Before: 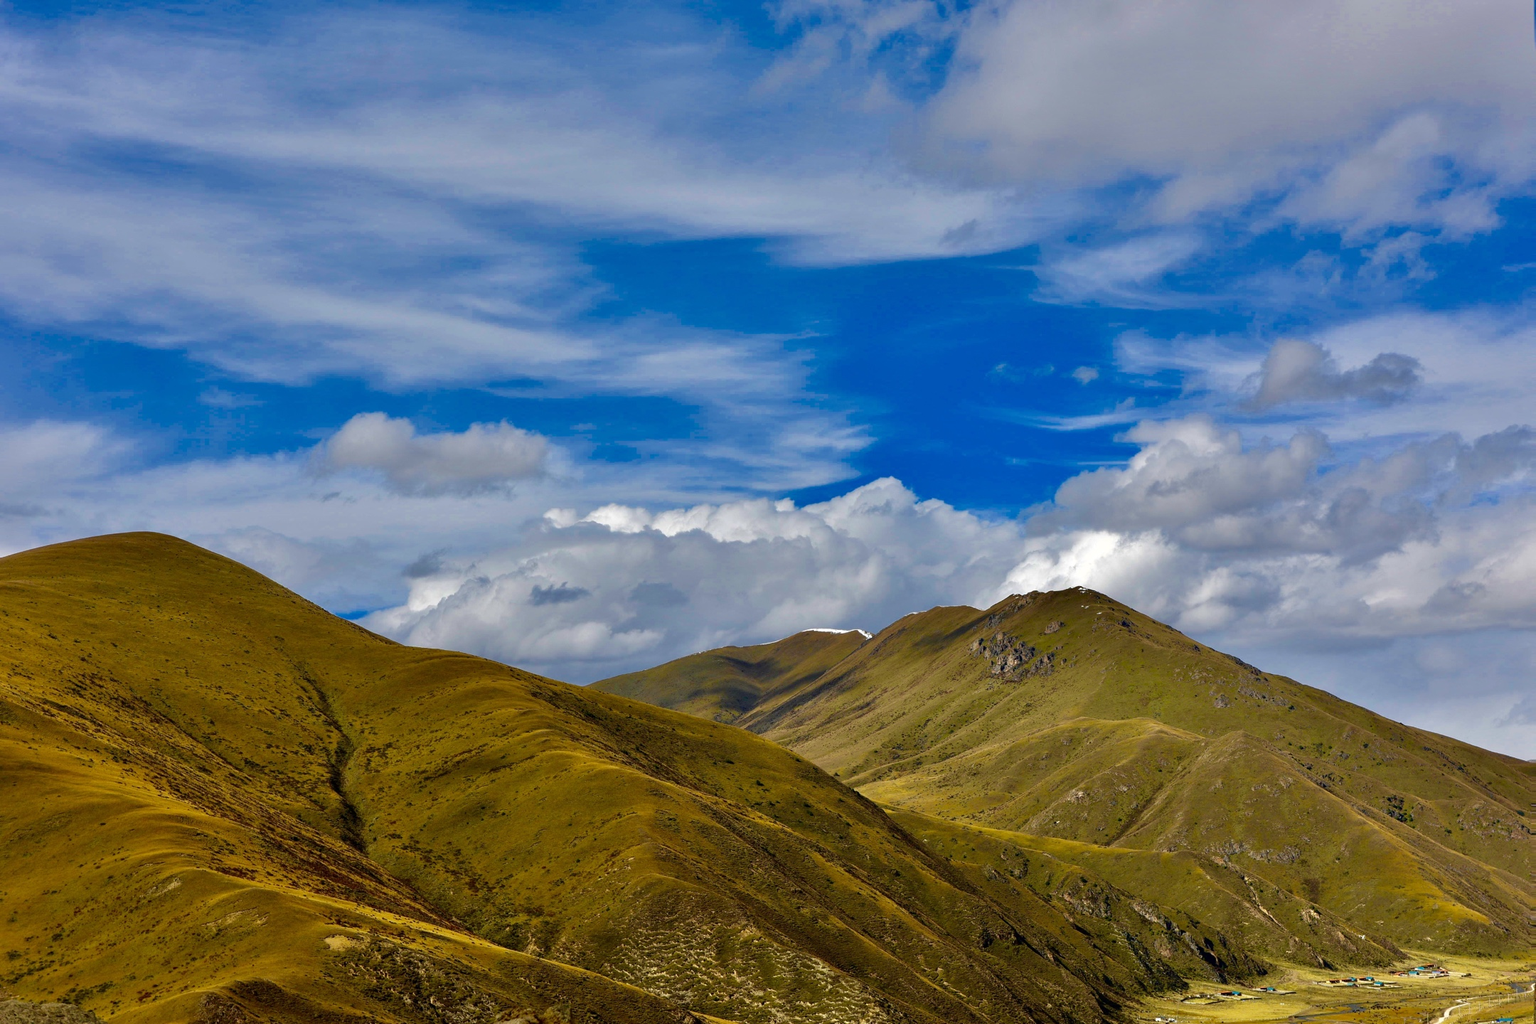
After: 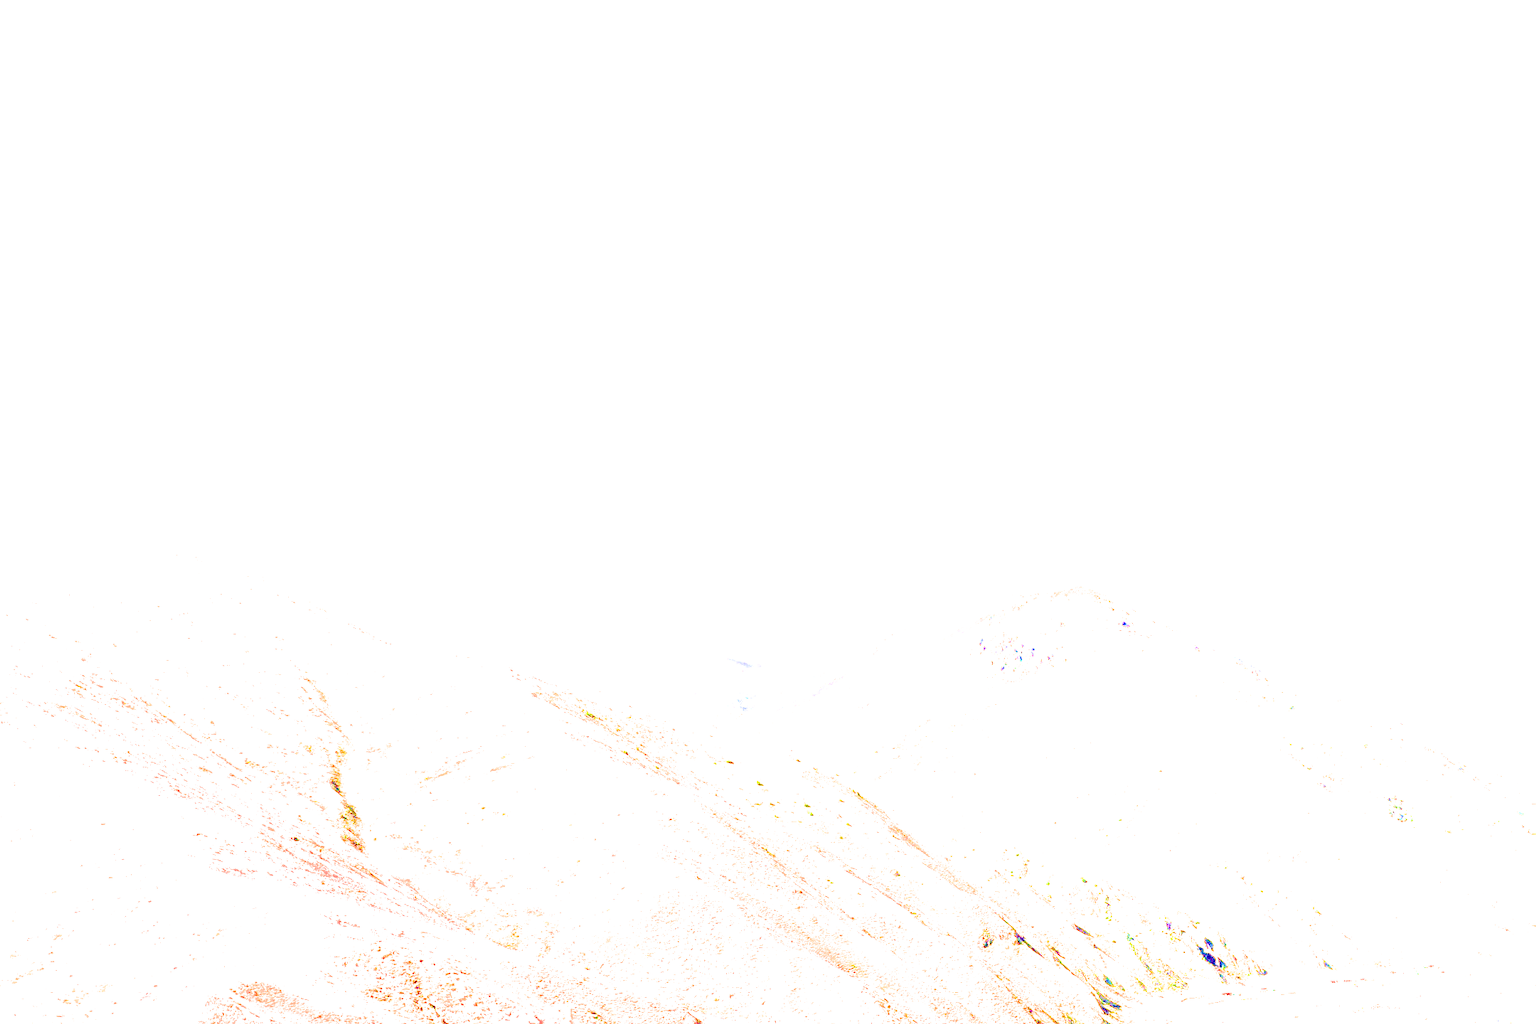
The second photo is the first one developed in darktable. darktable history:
tone curve: curves: ch0 [(0, 0) (0.003, 0.017) (0.011, 0.017) (0.025, 0.017) (0.044, 0.019) (0.069, 0.03) (0.1, 0.046) (0.136, 0.066) (0.177, 0.104) (0.224, 0.151) (0.277, 0.231) (0.335, 0.321) (0.399, 0.454) (0.468, 0.567) (0.543, 0.674) (0.623, 0.763) (0.709, 0.82) (0.801, 0.872) (0.898, 0.934) (1, 1)], color space Lab, independent channels, preserve colors none
exposure: exposure 7.937 EV, compensate highlight preservation false
filmic rgb: black relative exposure -8.75 EV, white relative exposure 4.98 EV, target black luminance 0%, hardness 3.79, latitude 66.19%, contrast 0.824, shadows ↔ highlights balance 19.37%, color science v6 (2022)
color balance rgb: highlights gain › chroma 1.085%, highlights gain › hue 60.05°, perceptual saturation grading › global saturation 18.241%, global vibrance 11.453%, contrast 4.785%
